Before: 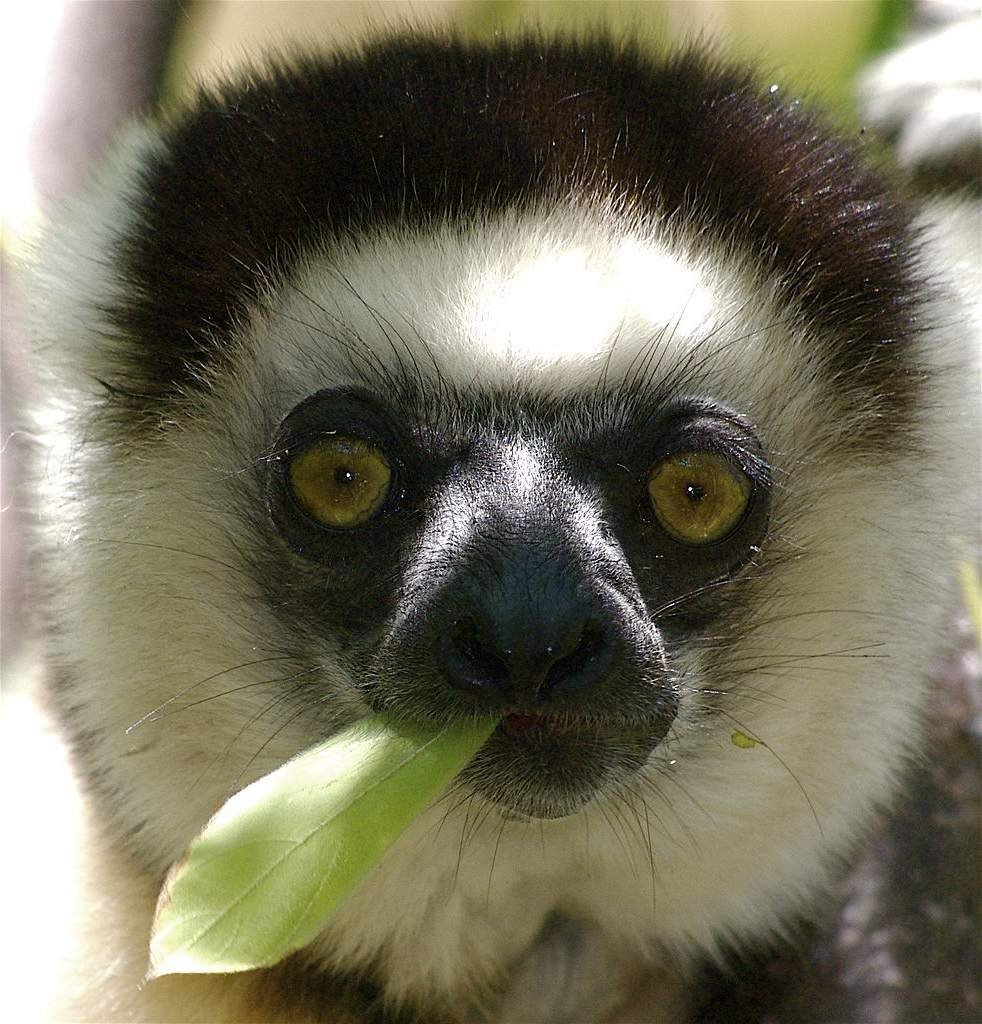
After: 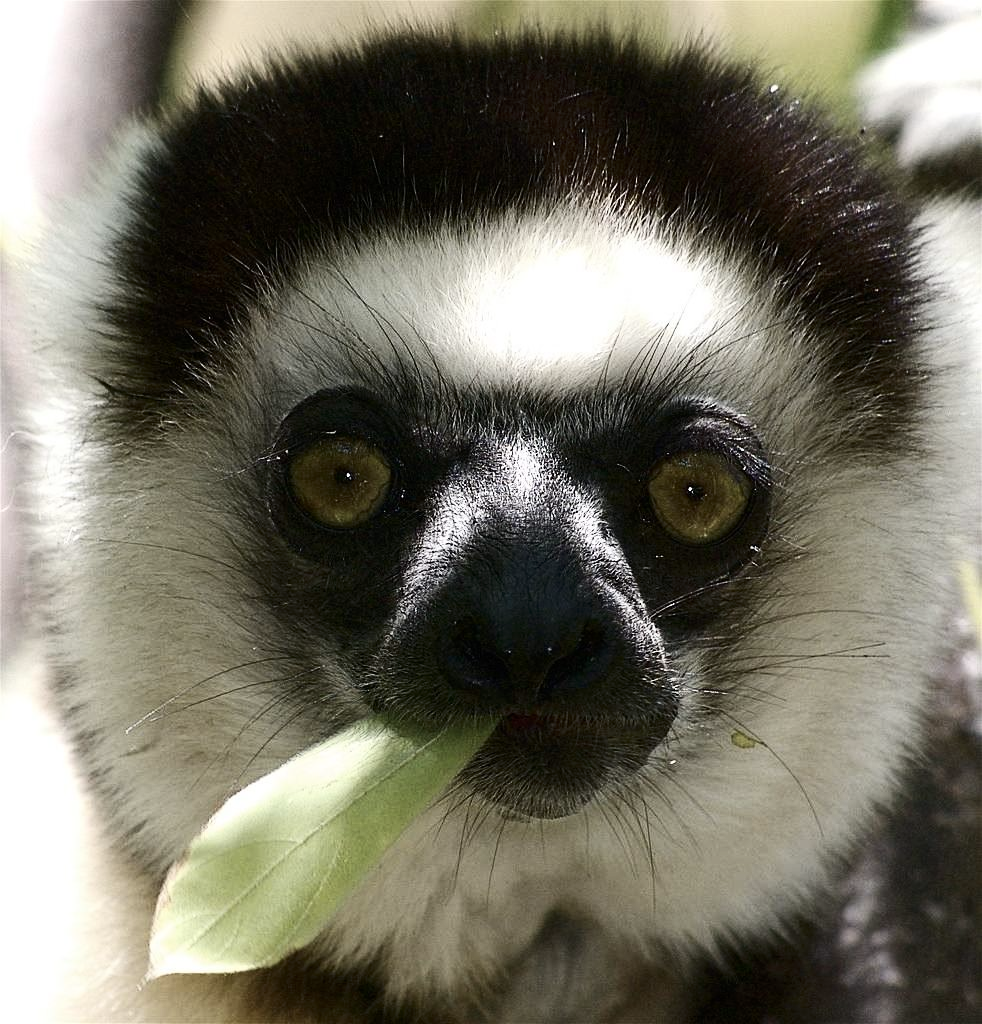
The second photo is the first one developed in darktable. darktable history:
contrast brightness saturation: contrast 0.25, saturation -0.308
